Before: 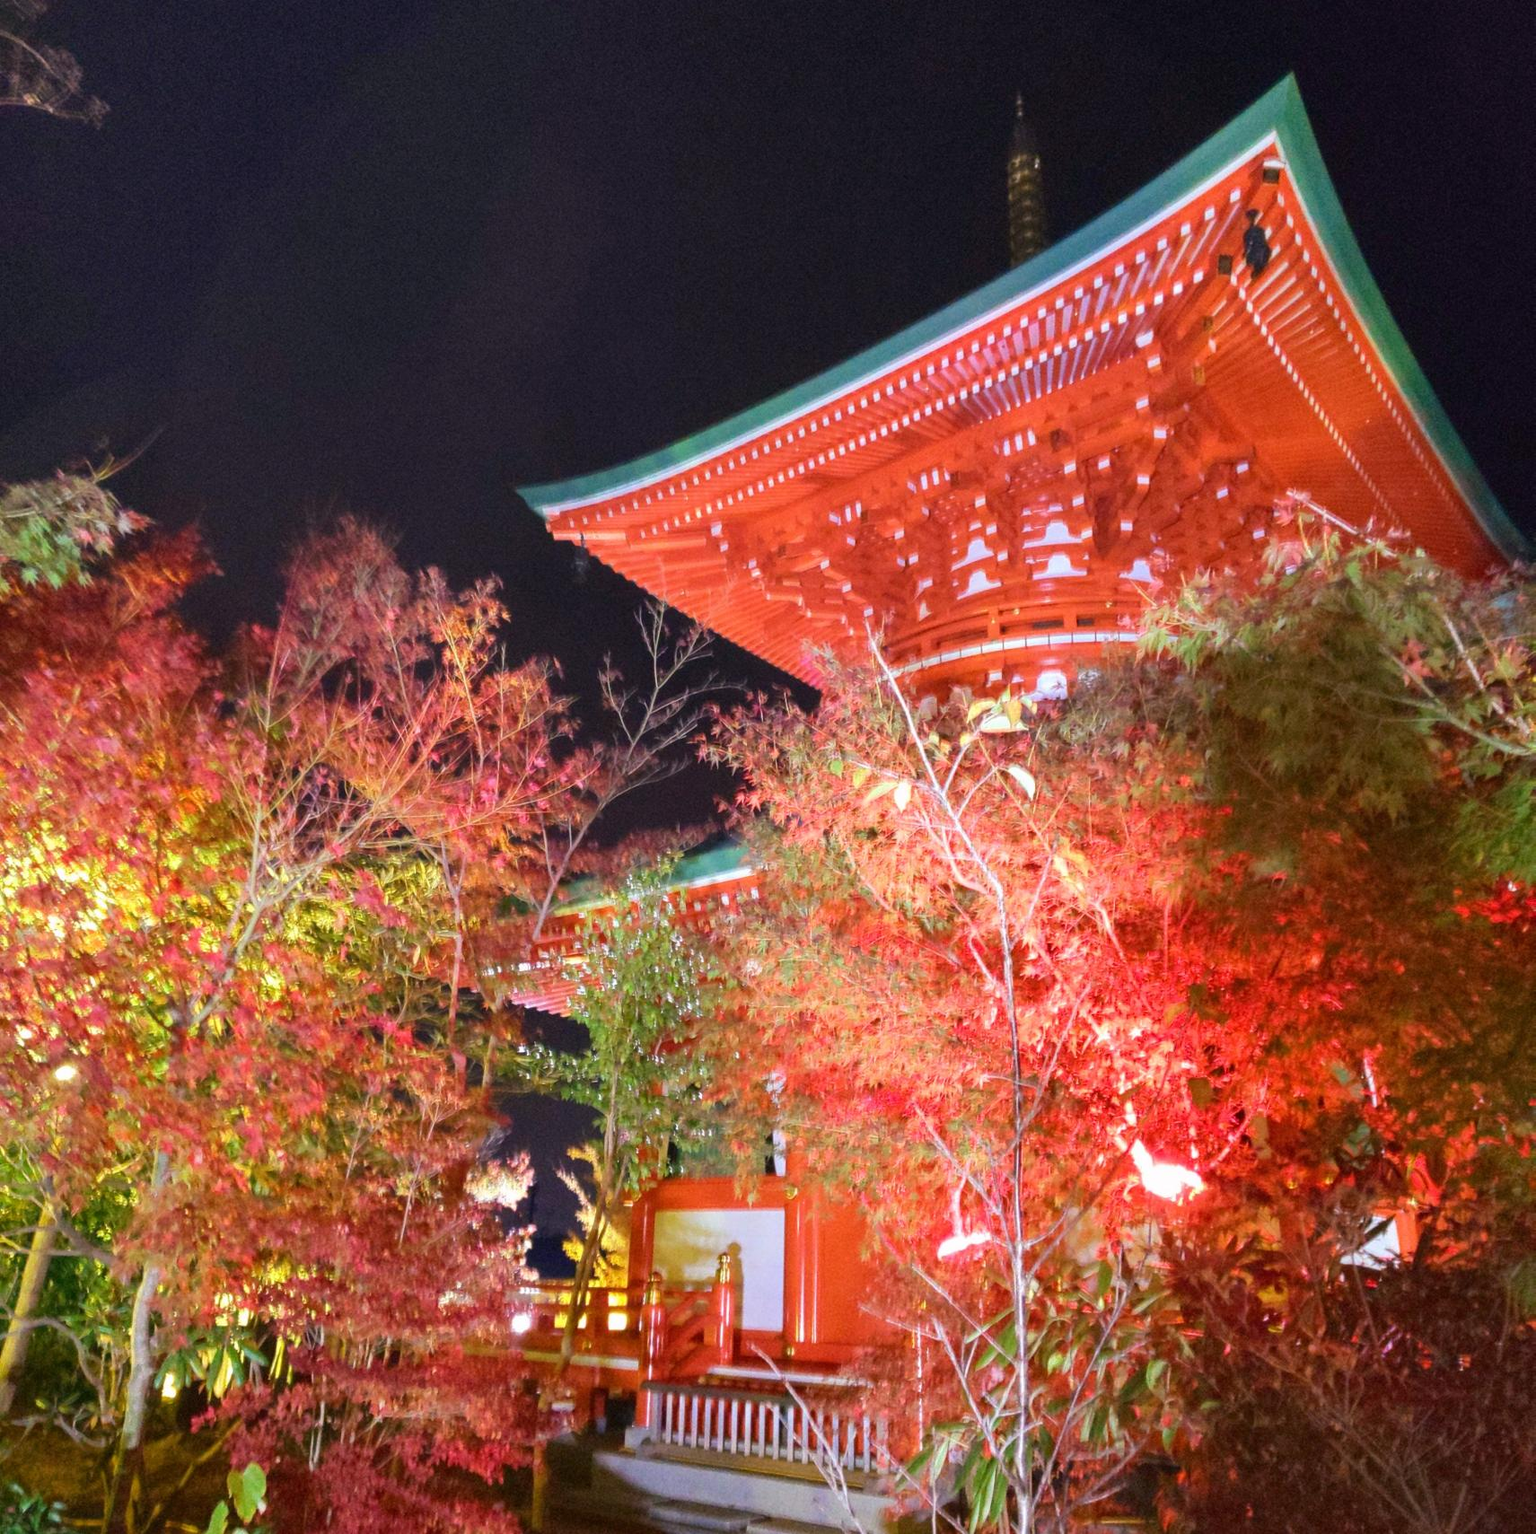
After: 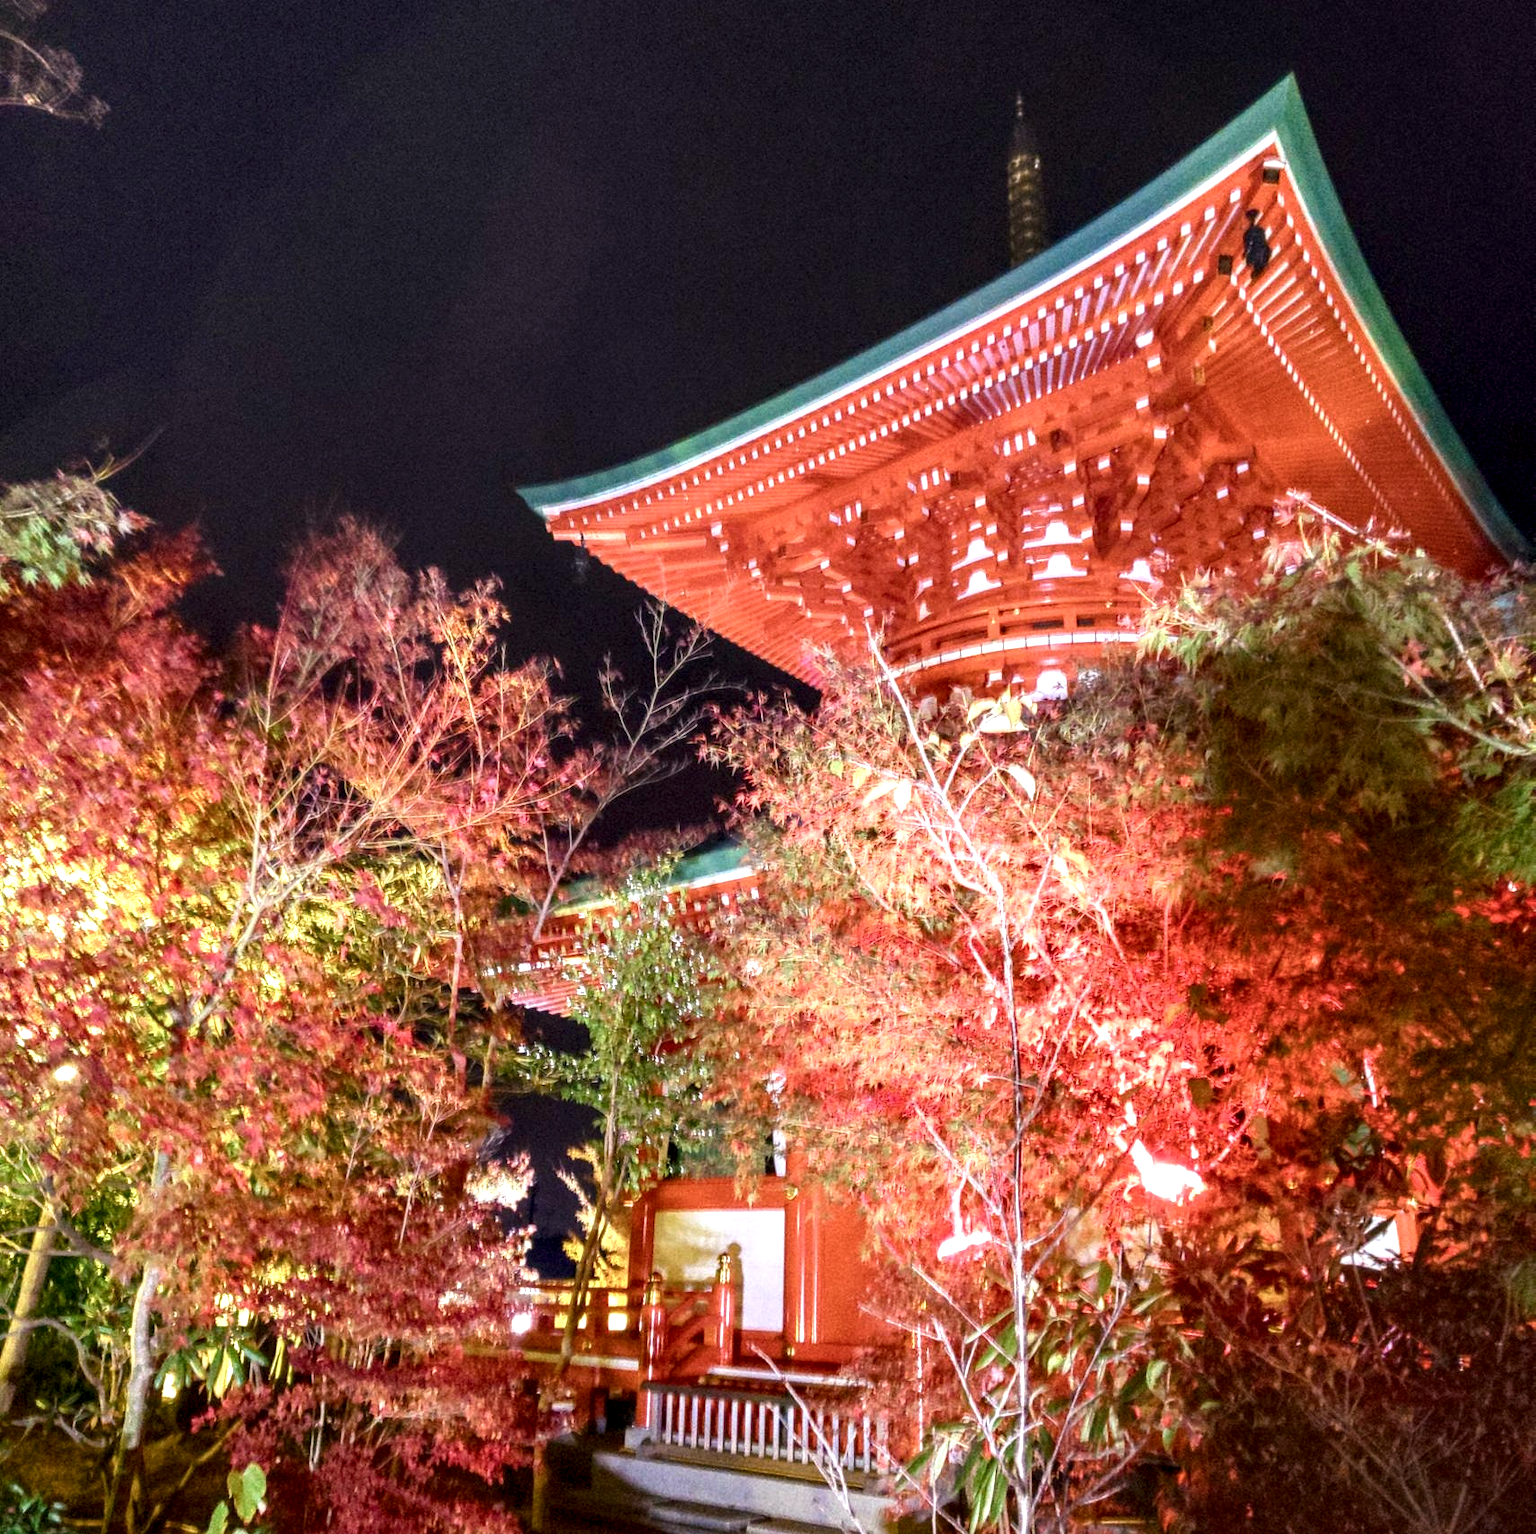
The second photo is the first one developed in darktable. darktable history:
contrast brightness saturation: saturation -0.05
color balance rgb: shadows lift › chroma 1%, shadows lift › hue 28.8°, power › hue 60°, highlights gain › chroma 1%, highlights gain › hue 60°, global offset › luminance 0.25%, perceptual saturation grading › highlights -20%, perceptual saturation grading › shadows 20%, perceptual brilliance grading › highlights 5%, perceptual brilliance grading › shadows -10%, global vibrance 19.67%
local contrast: highlights 60%, shadows 60%, detail 160%
